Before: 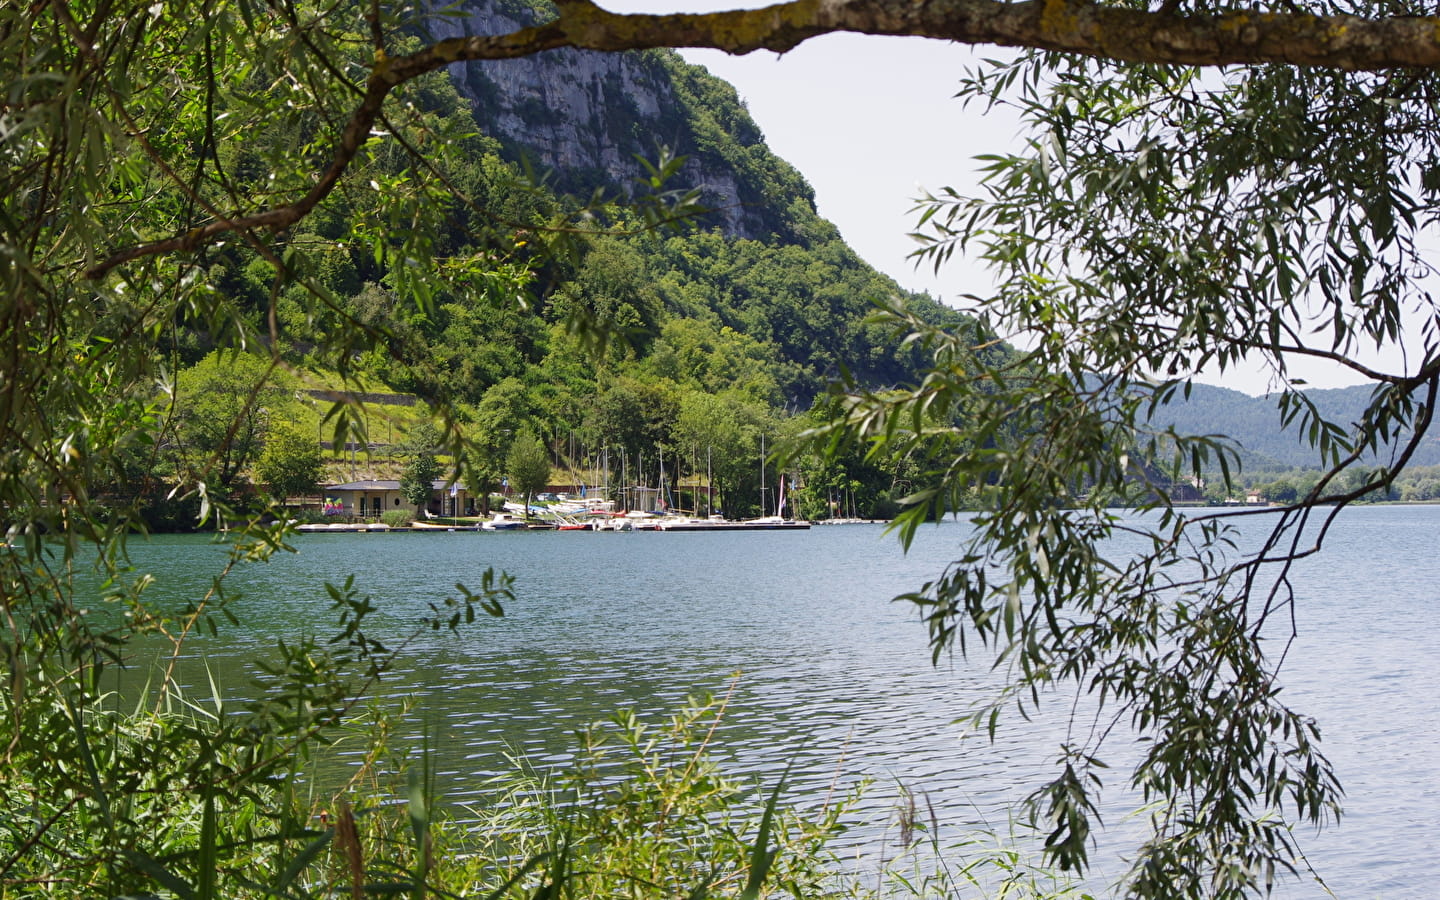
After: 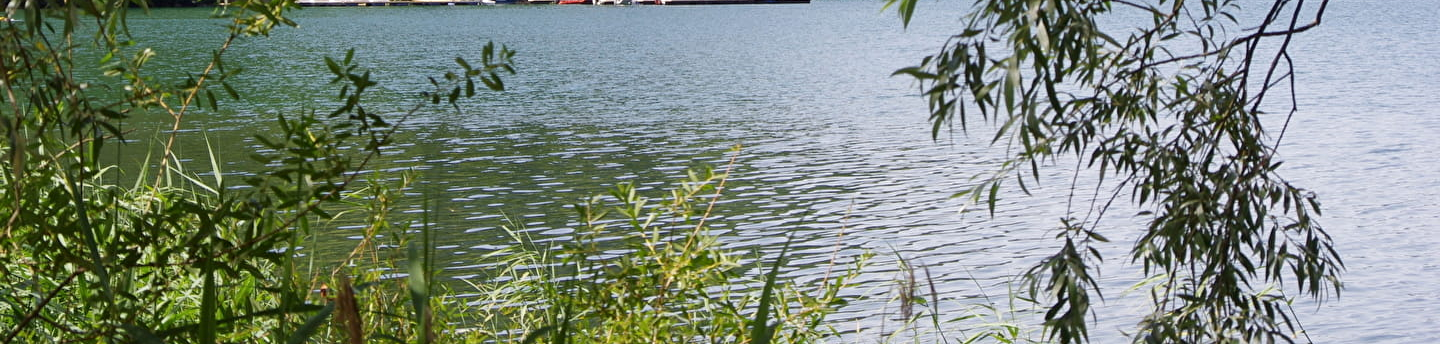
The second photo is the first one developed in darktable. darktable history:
crop and rotate: top 58.516%, bottom 3.206%
local contrast: mode bilateral grid, contrast 19, coarseness 49, detail 120%, midtone range 0.2
